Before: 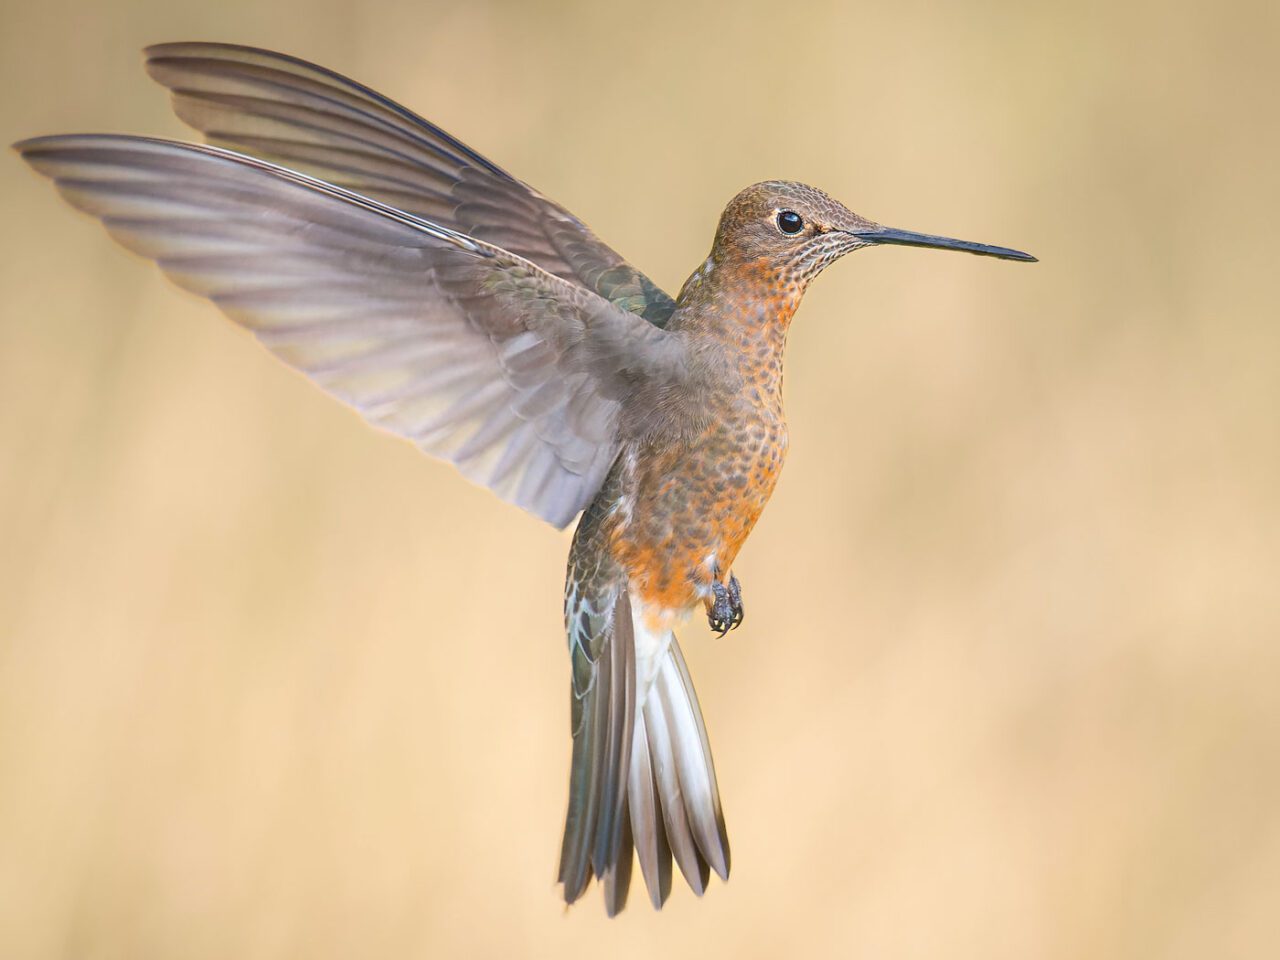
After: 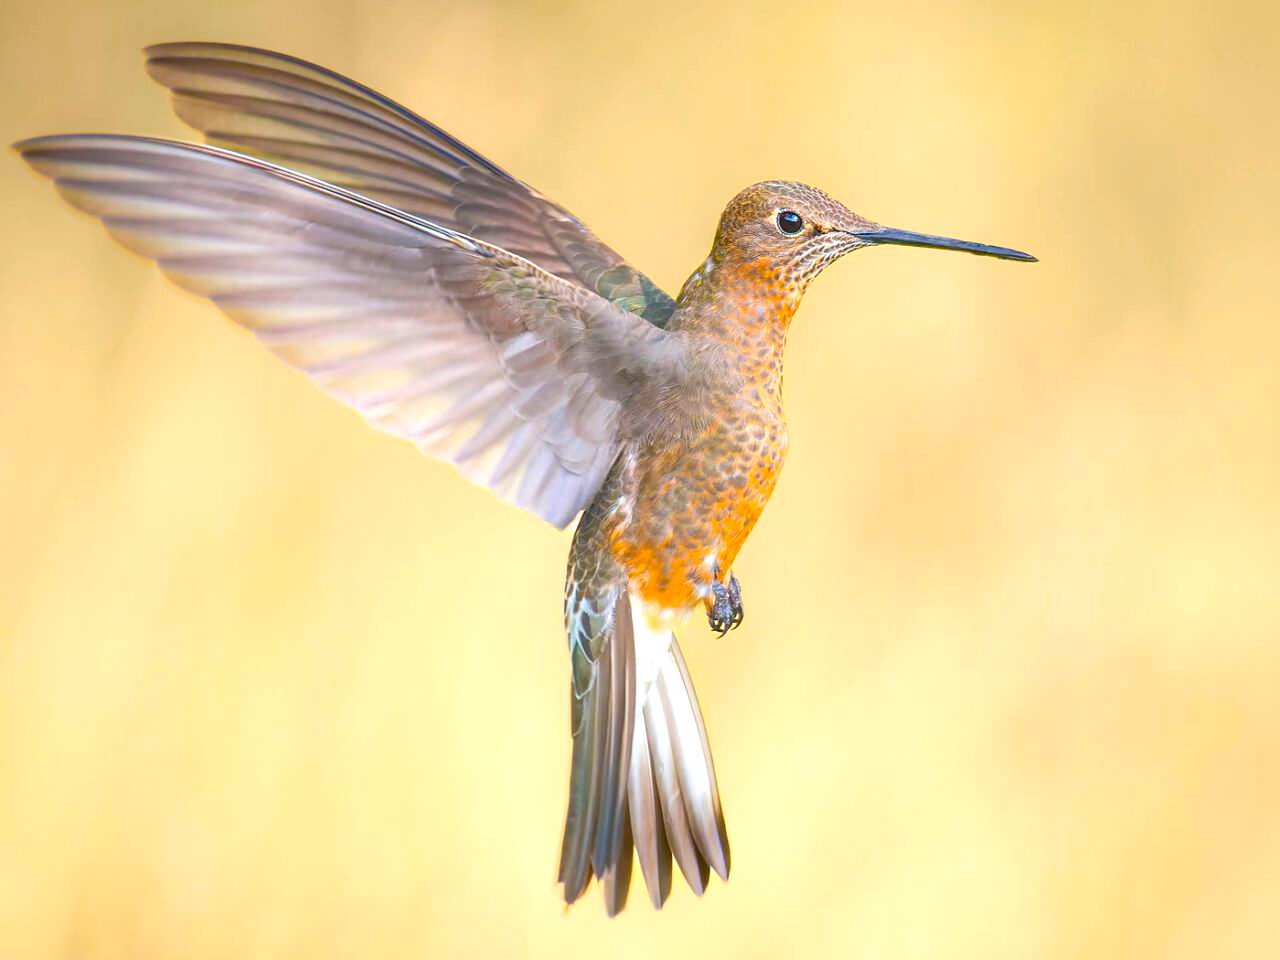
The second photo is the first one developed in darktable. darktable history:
color balance rgb: linear chroma grading › global chroma 15.392%, perceptual saturation grading › global saturation 25.22%
exposure: black level correction 0.001, exposure 0.499 EV, compensate highlight preservation false
